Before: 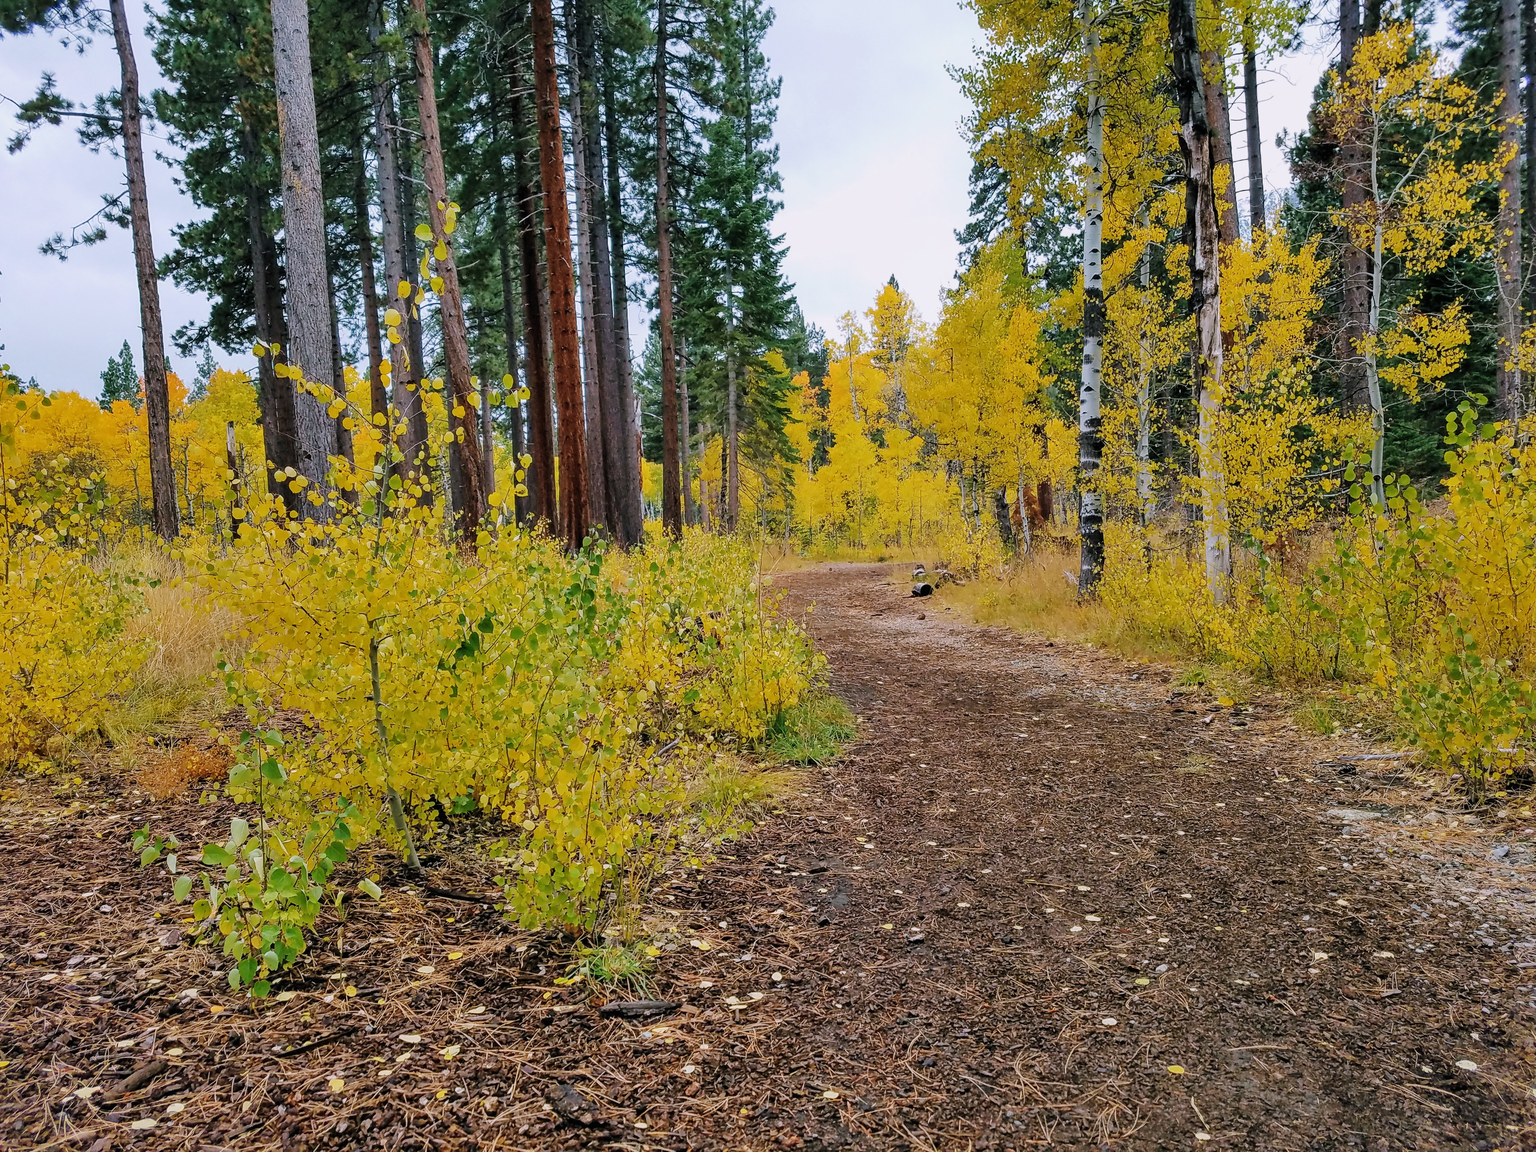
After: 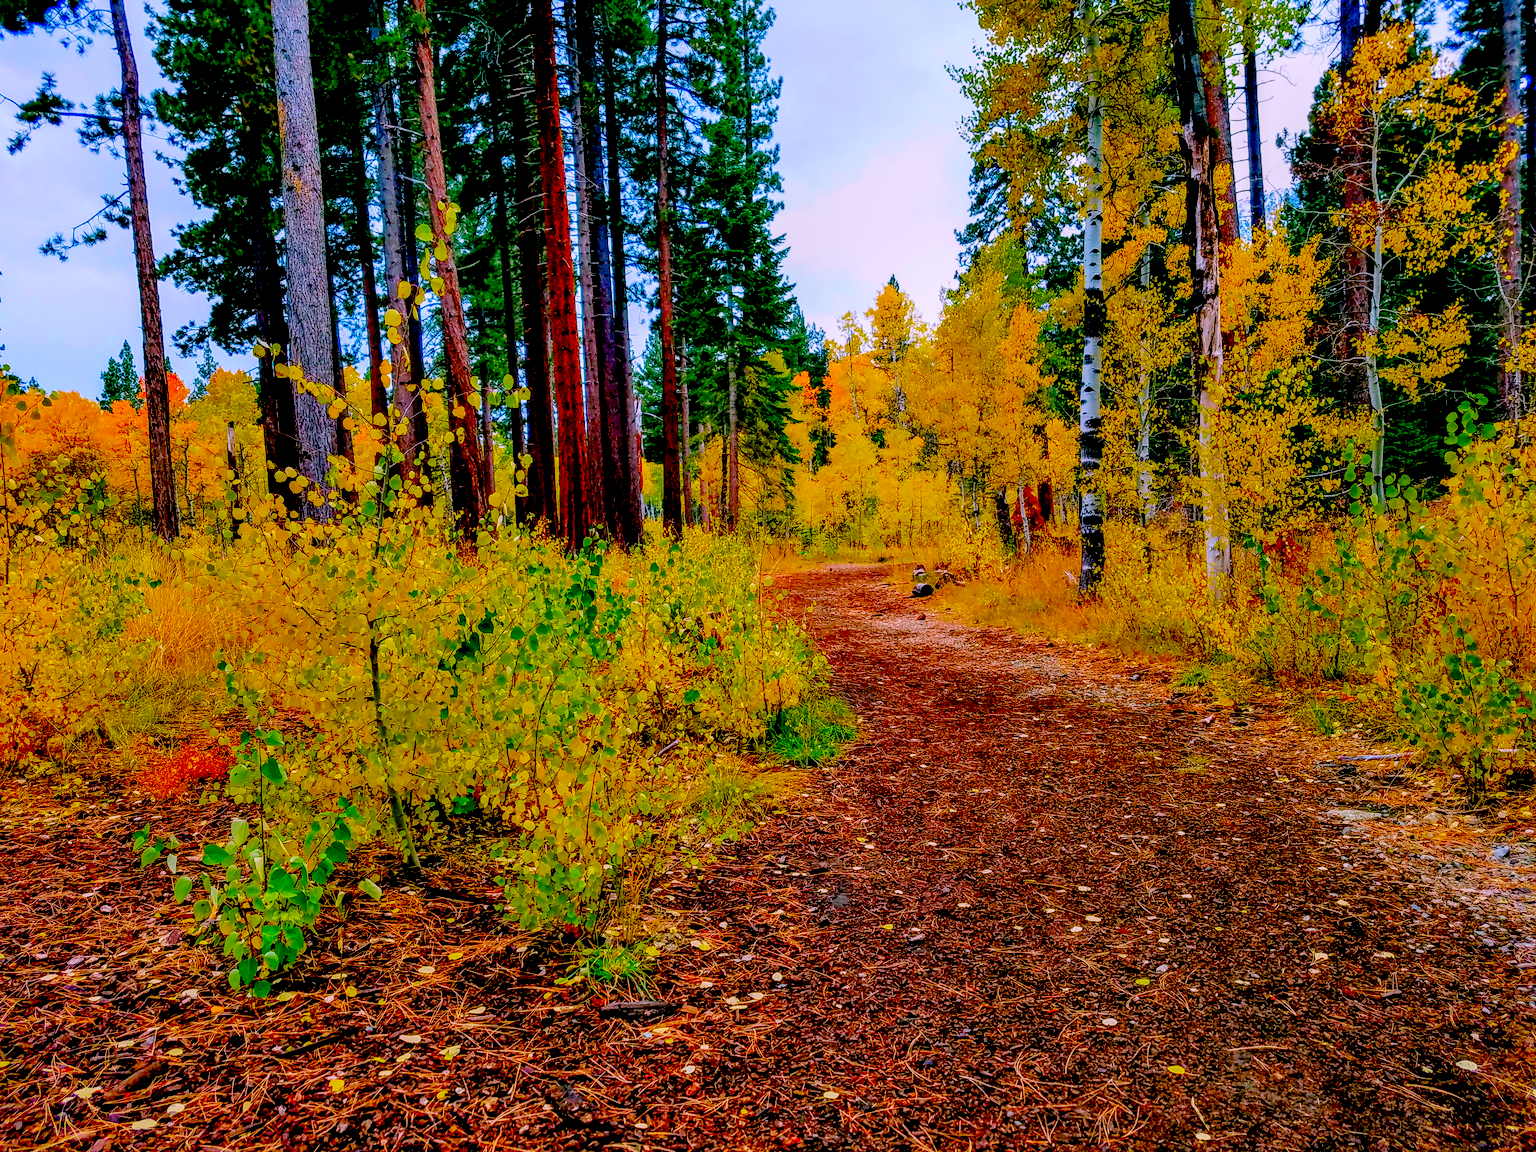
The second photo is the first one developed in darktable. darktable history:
shadows and highlights: shadows -11.5, white point adjustment 4.11, highlights 27.99
exposure: black level correction 0.055, exposure -0.039 EV, compensate exposure bias true, compensate highlight preservation false
color correction: highlights a* 1.59, highlights b* -1.65, saturation 2.54
local contrast: on, module defaults
